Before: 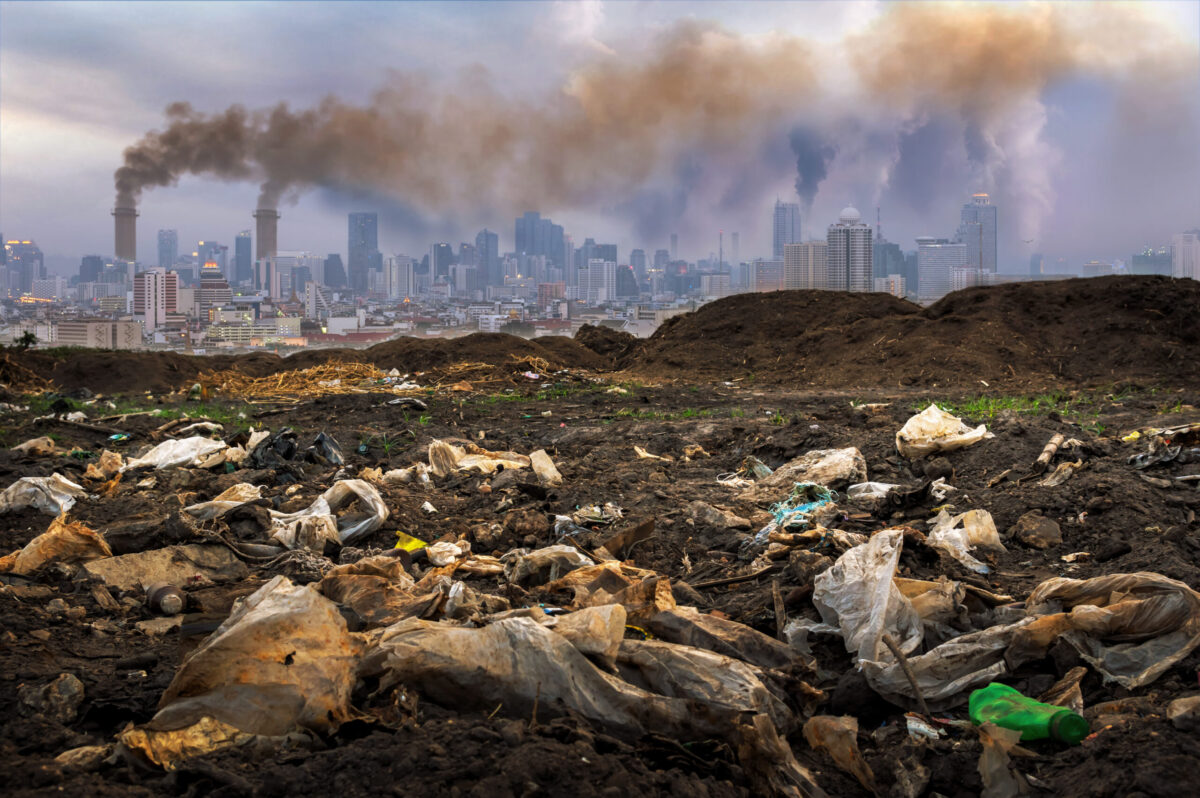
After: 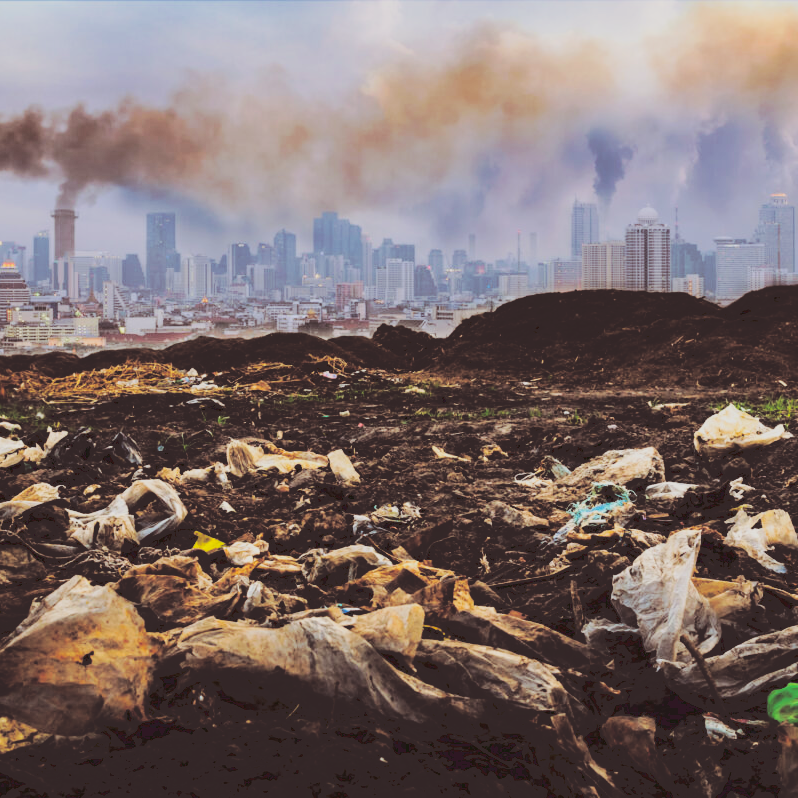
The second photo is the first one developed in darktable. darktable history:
tone curve: curves: ch0 [(0, 0) (0.003, 0.178) (0.011, 0.177) (0.025, 0.177) (0.044, 0.178) (0.069, 0.178) (0.1, 0.18) (0.136, 0.183) (0.177, 0.199) (0.224, 0.227) (0.277, 0.278) (0.335, 0.357) (0.399, 0.449) (0.468, 0.546) (0.543, 0.65) (0.623, 0.724) (0.709, 0.804) (0.801, 0.868) (0.898, 0.921) (1, 1)], preserve colors none
crop: left 16.899%, right 16.556%
filmic rgb: black relative exposure -7.15 EV, white relative exposure 5.36 EV, hardness 3.02, color science v6 (2022)
split-toning: shadows › saturation 0.24, highlights › hue 54°, highlights › saturation 0.24
